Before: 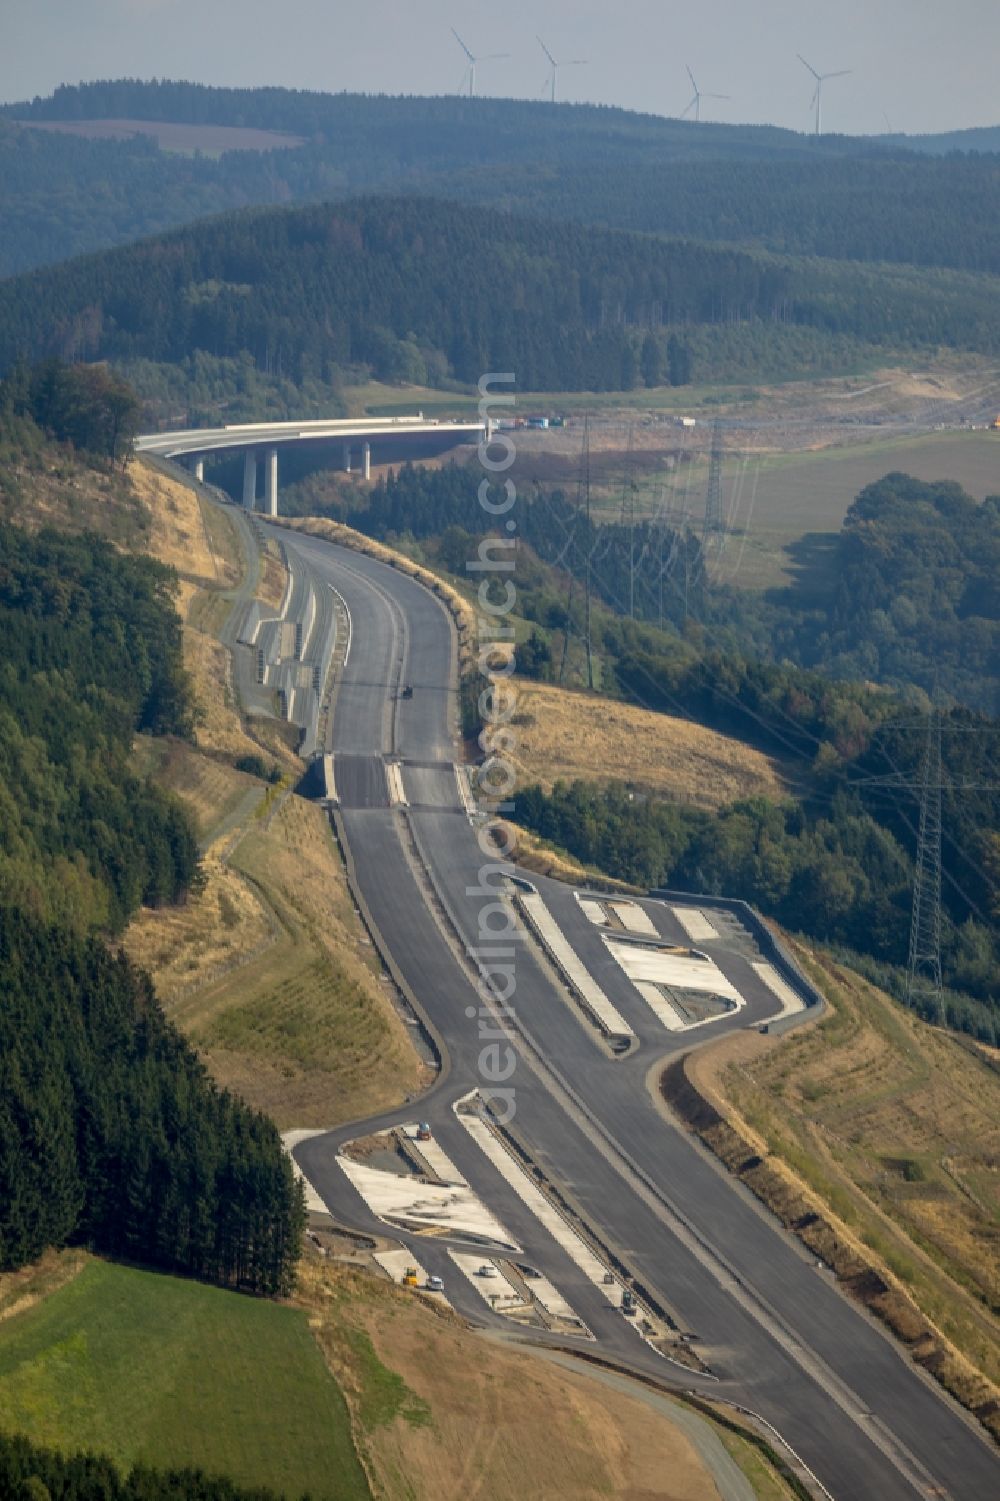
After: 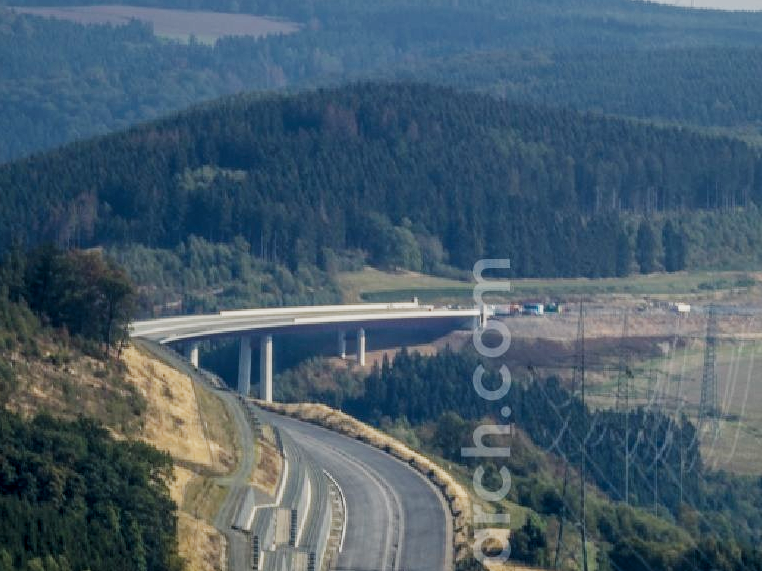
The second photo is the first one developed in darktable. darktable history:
local contrast: detail 130%
filmic rgb: black relative exposure -7.49 EV, white relative exposure 4.99 EV, hardness 3.3, contrast 1.298, preserve chrominance no, color science v5 (2021), iterations of high-quality reconstruction 0, contrast in shadows safe, contrast in highlights safe
crop: left 0.515%, top 7.646%, right 23.236%, bottom 54.293%
